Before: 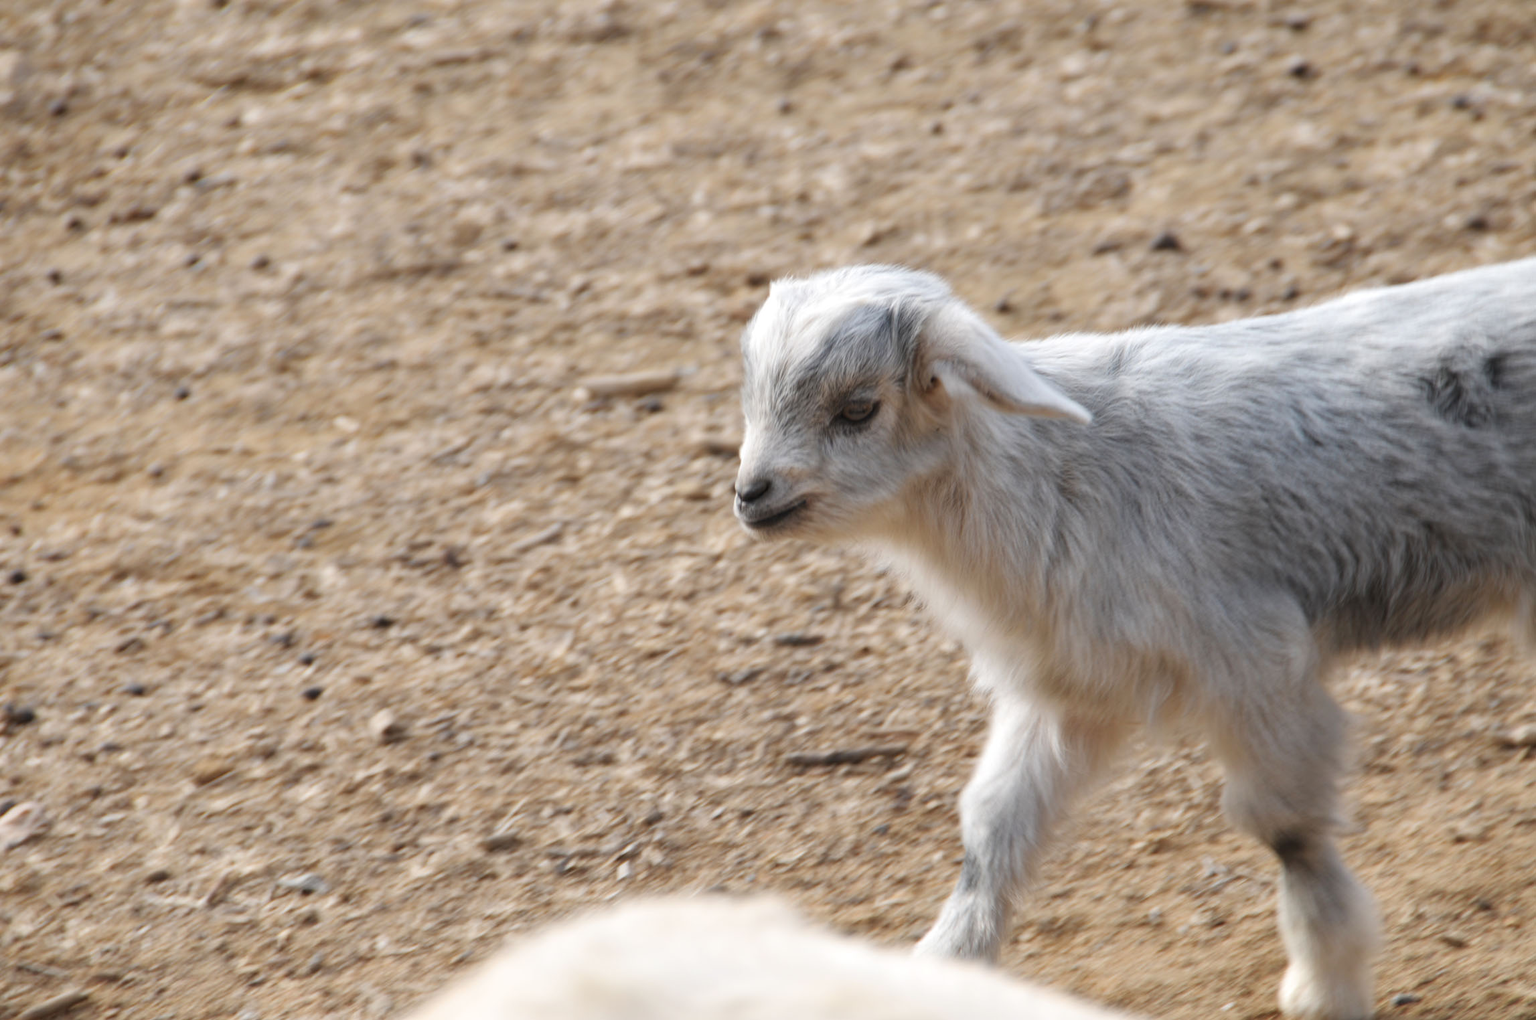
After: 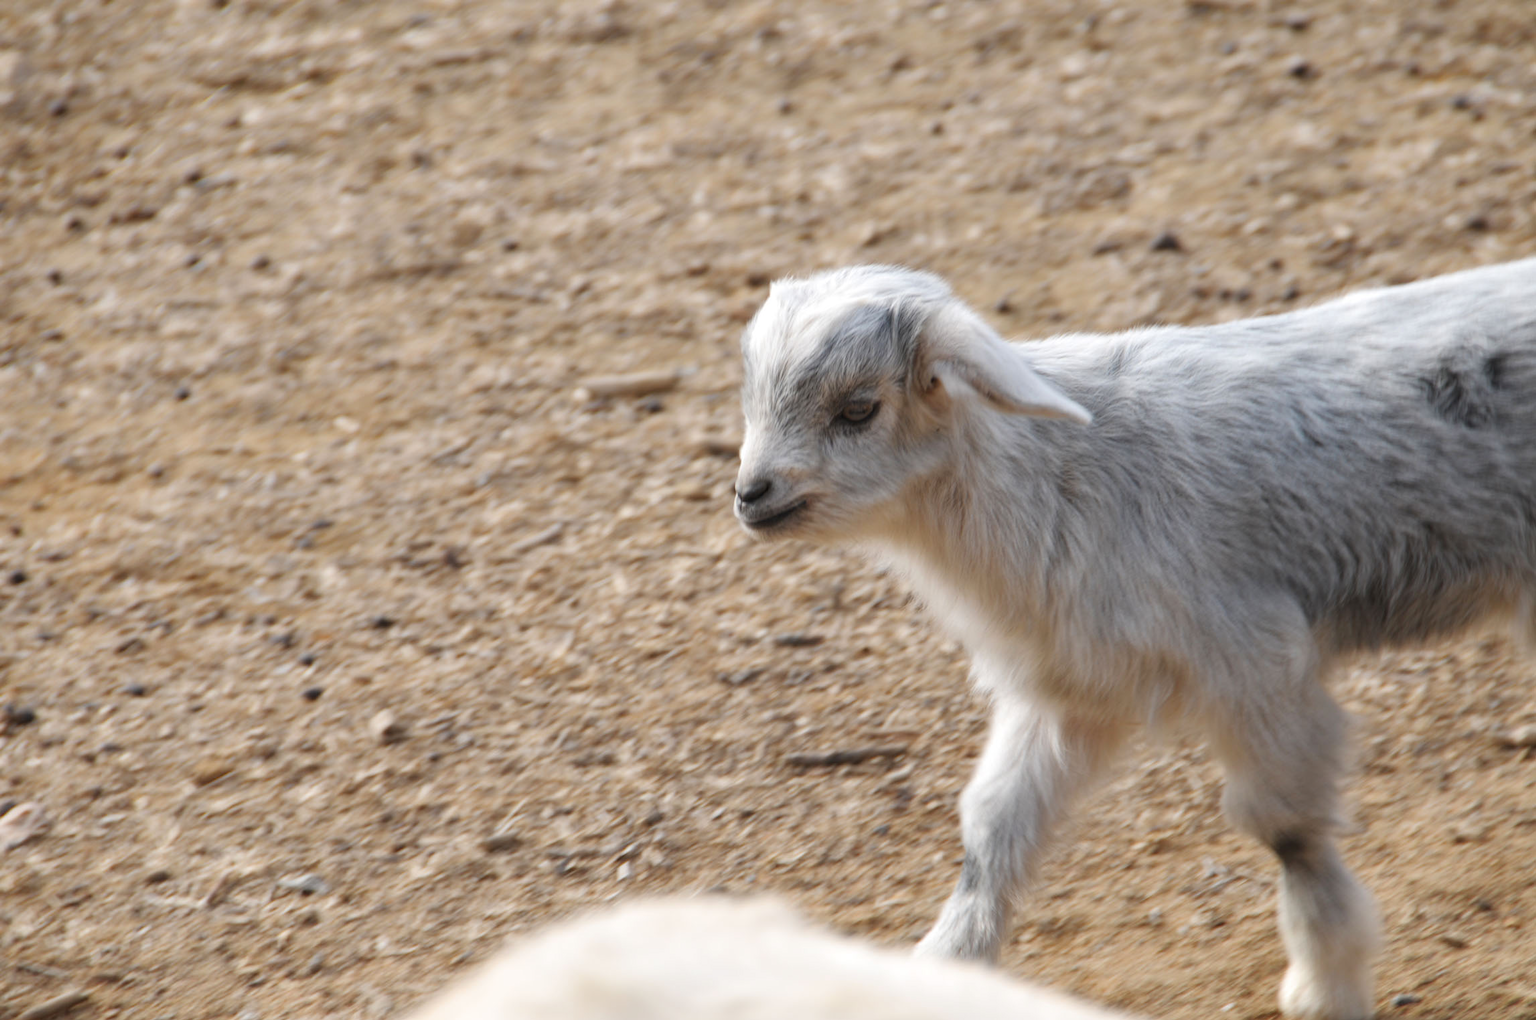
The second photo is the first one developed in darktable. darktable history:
rgb levels: preserve colors max RGB
vibrance: vibrance 78%
